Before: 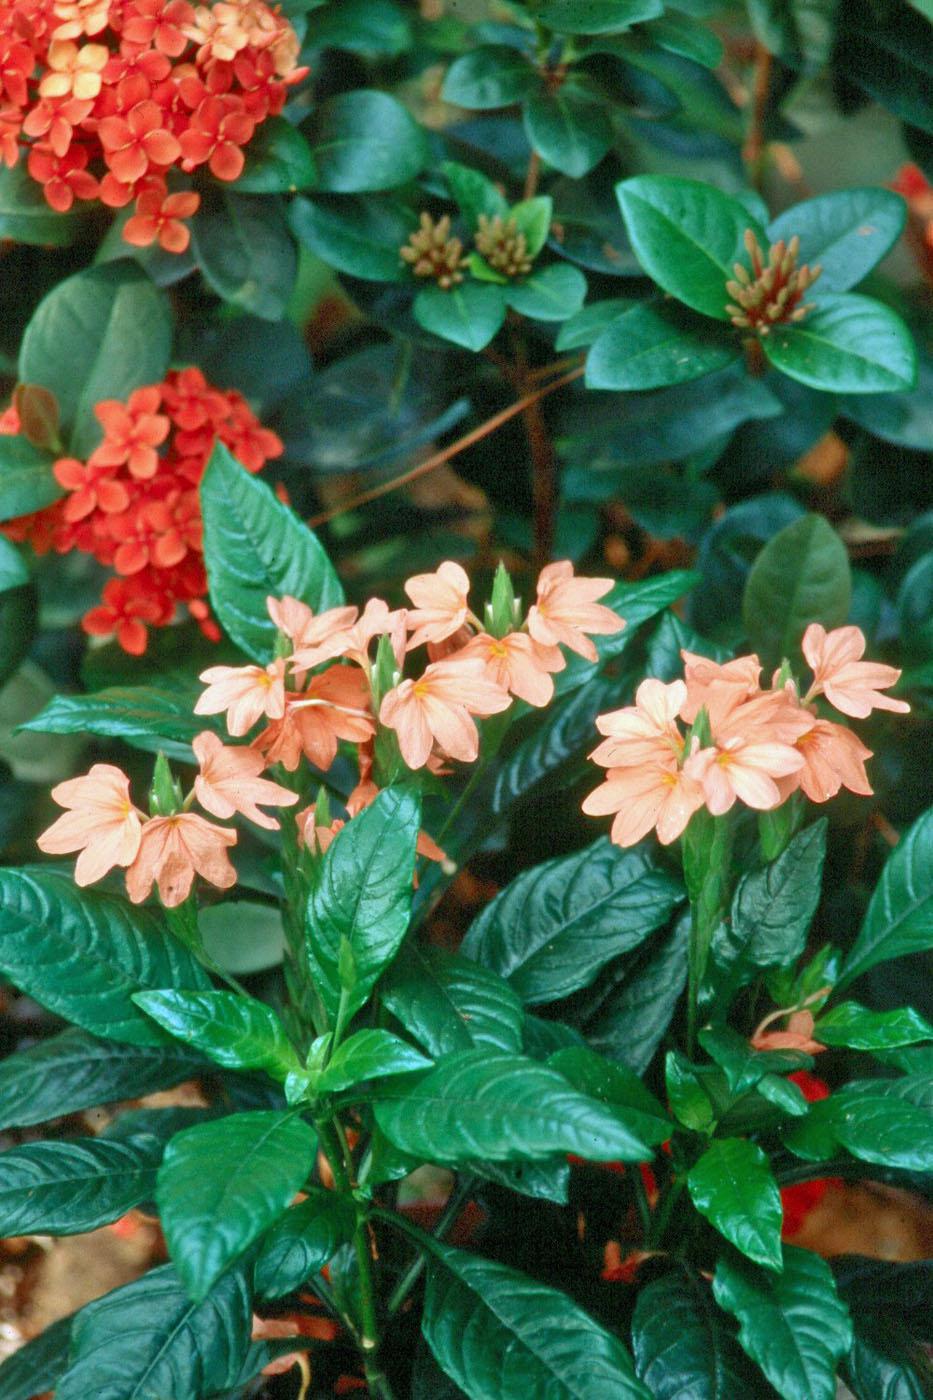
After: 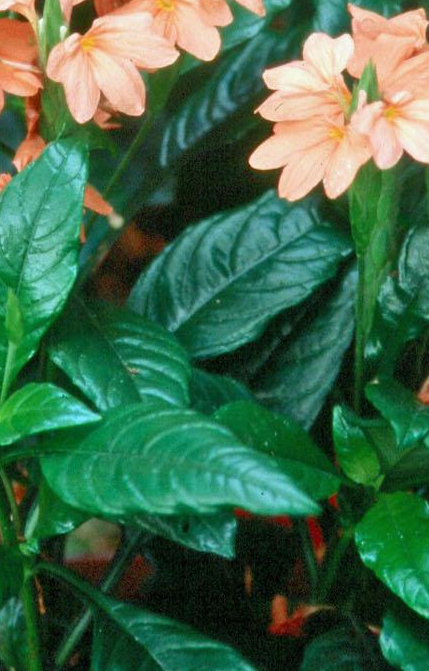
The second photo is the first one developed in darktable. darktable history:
crop: left 35.773%, top 46.161%, right 18.181%, bottom 5.901%
